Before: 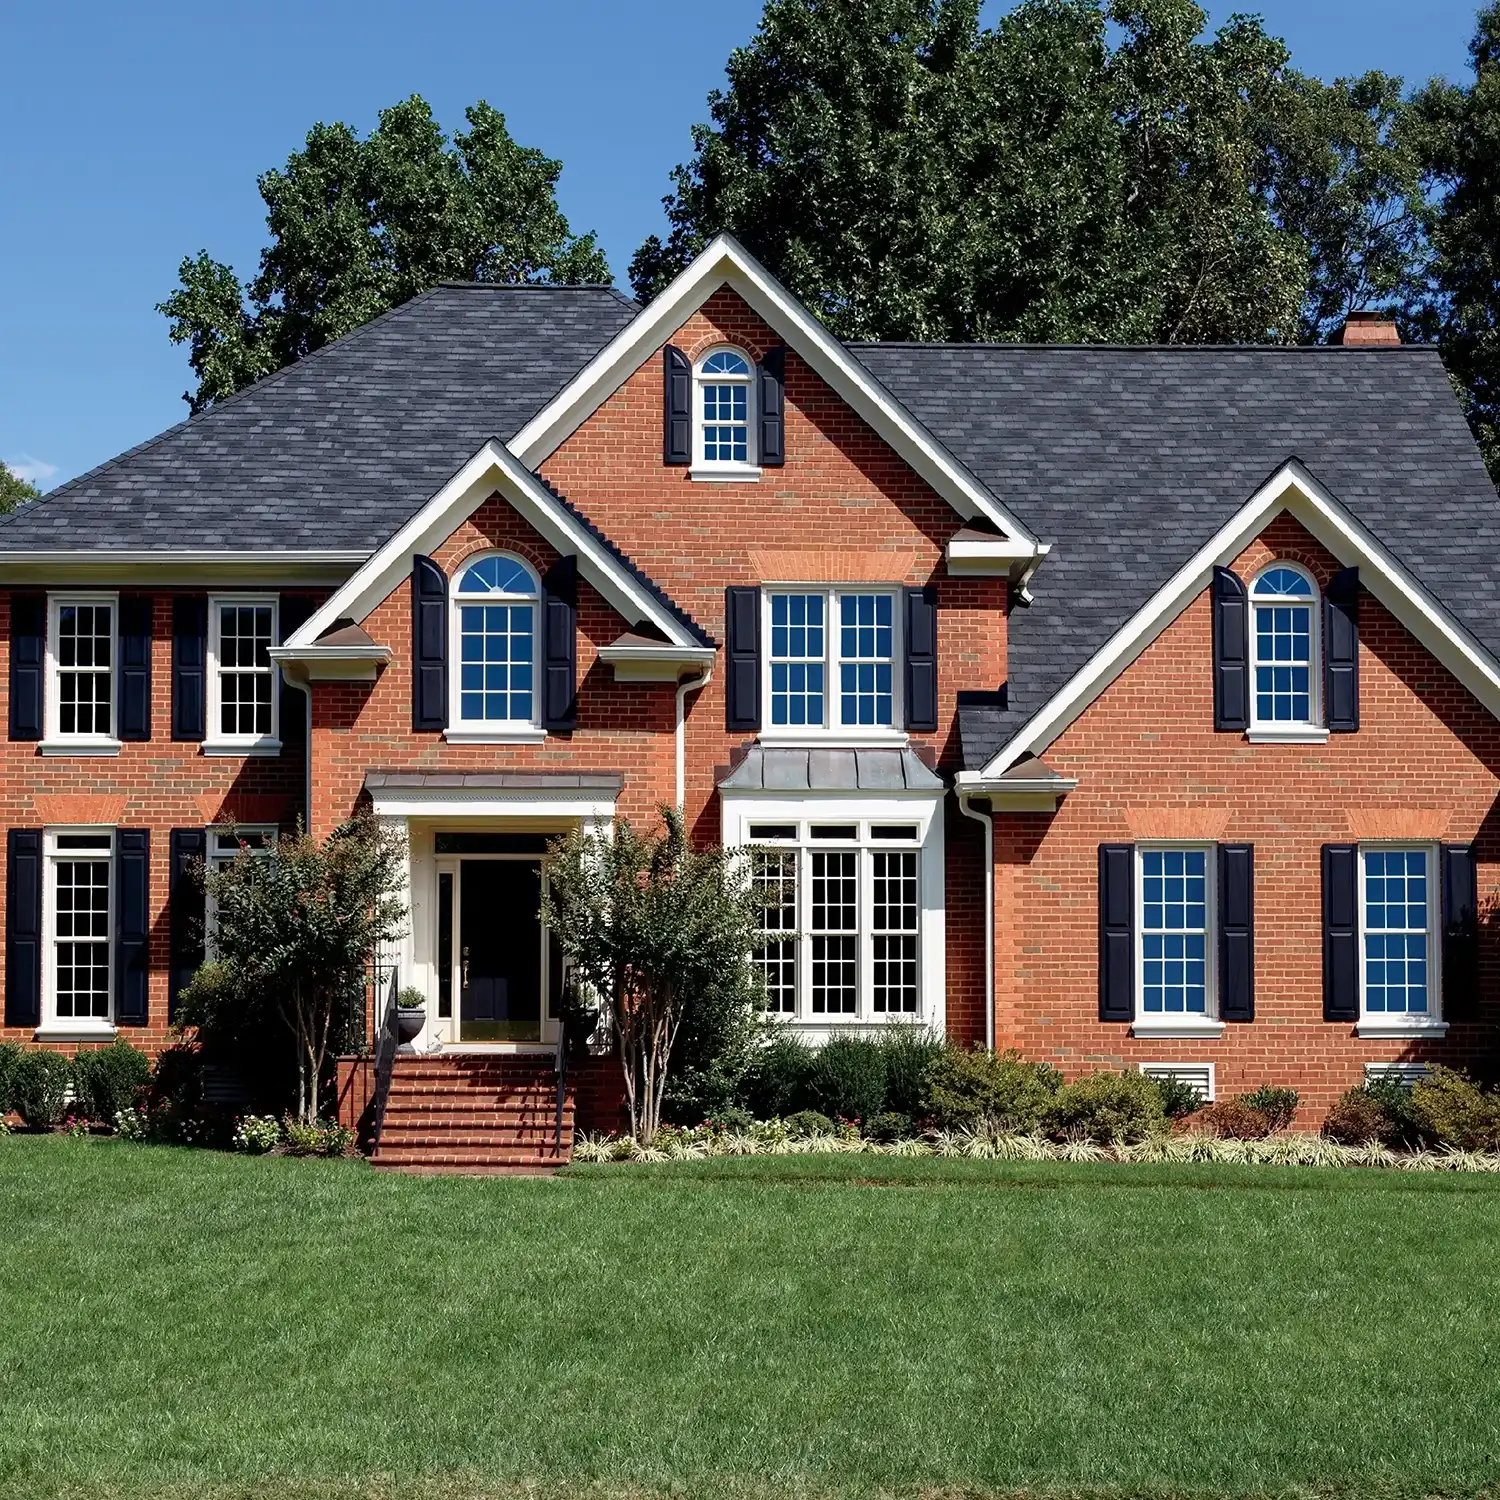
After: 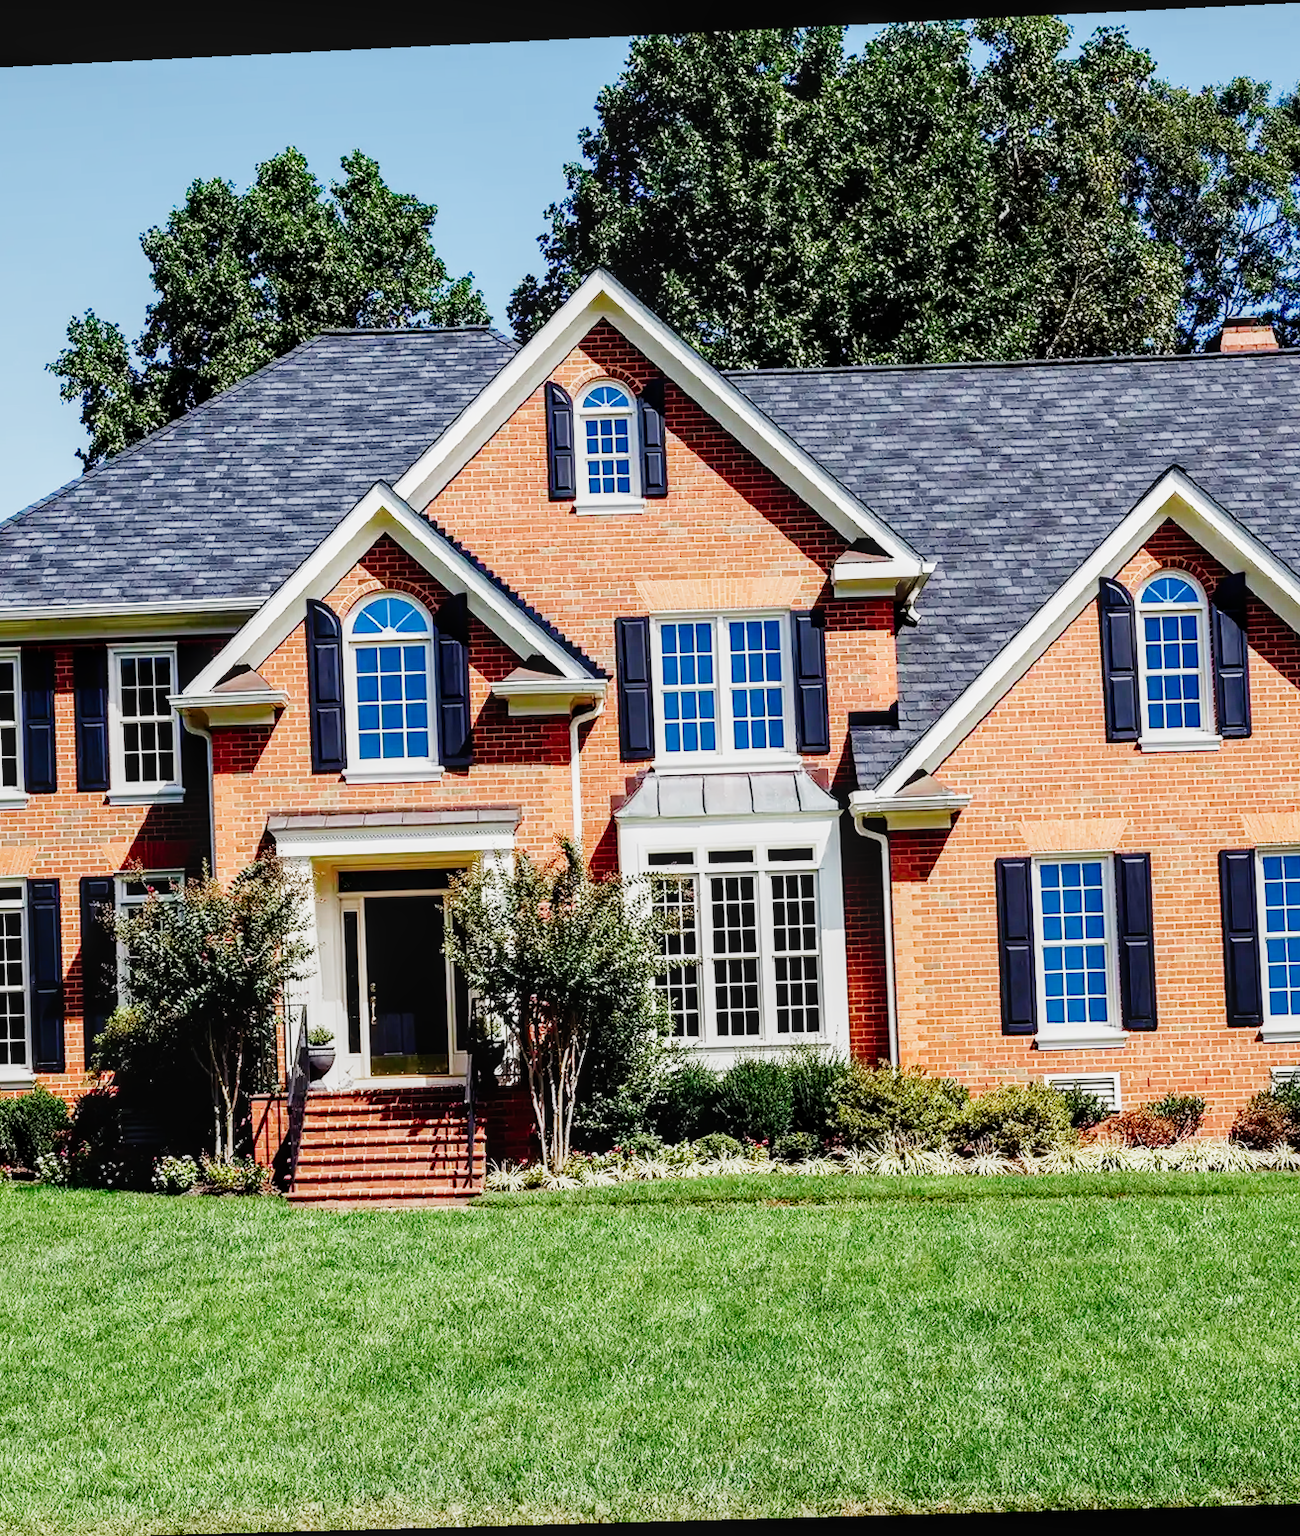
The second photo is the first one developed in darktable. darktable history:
exposure: black level correction 0, exposure 1.2 EV, compensate highlight preservation false
crop: left 7.598%, right 7.873%
rotate and perspective: rotation -2.22°, lens shift (horizontal) -0.022, automatic cropping off
tone equalizer: on, module defaults
sigmoid: contrast 1.6, skew -0.2, preserve hue 0%, red attenuation 0.1, red rotation 0.035, green attenuation 0.1, green rotation -0.017, blue attenuation 0.15, blue rotation -0.052, base primaries Rec2020
contrast brightness saturation: contrast 0.08, saturation 0.2
local contrast: on, module defaults
